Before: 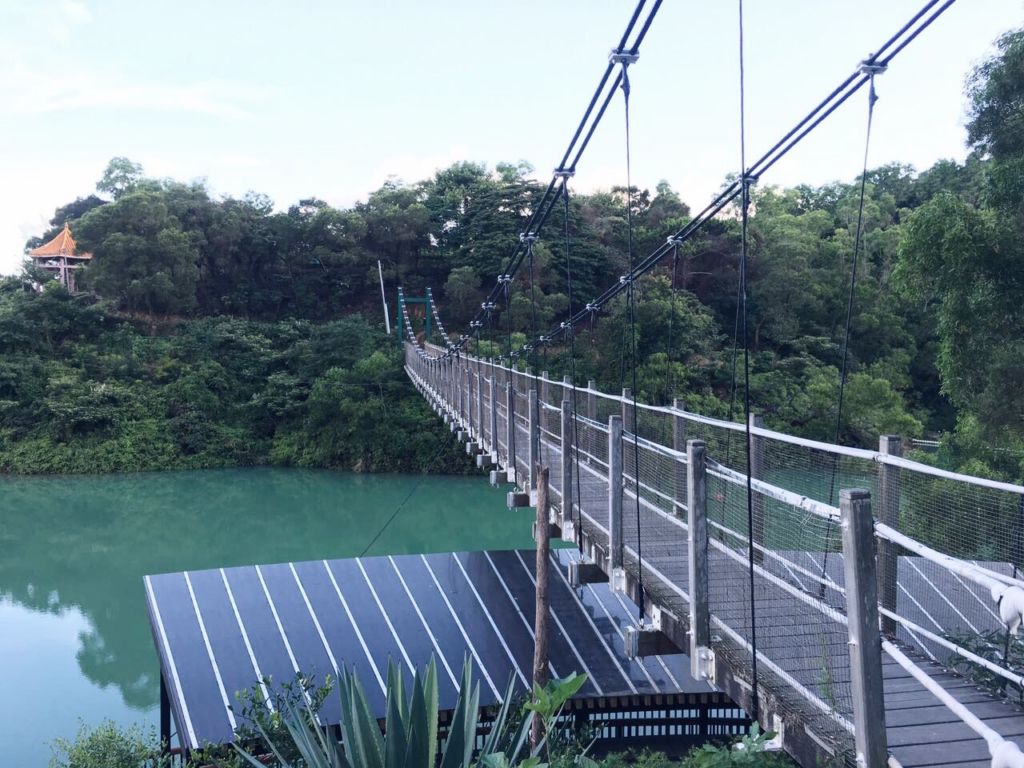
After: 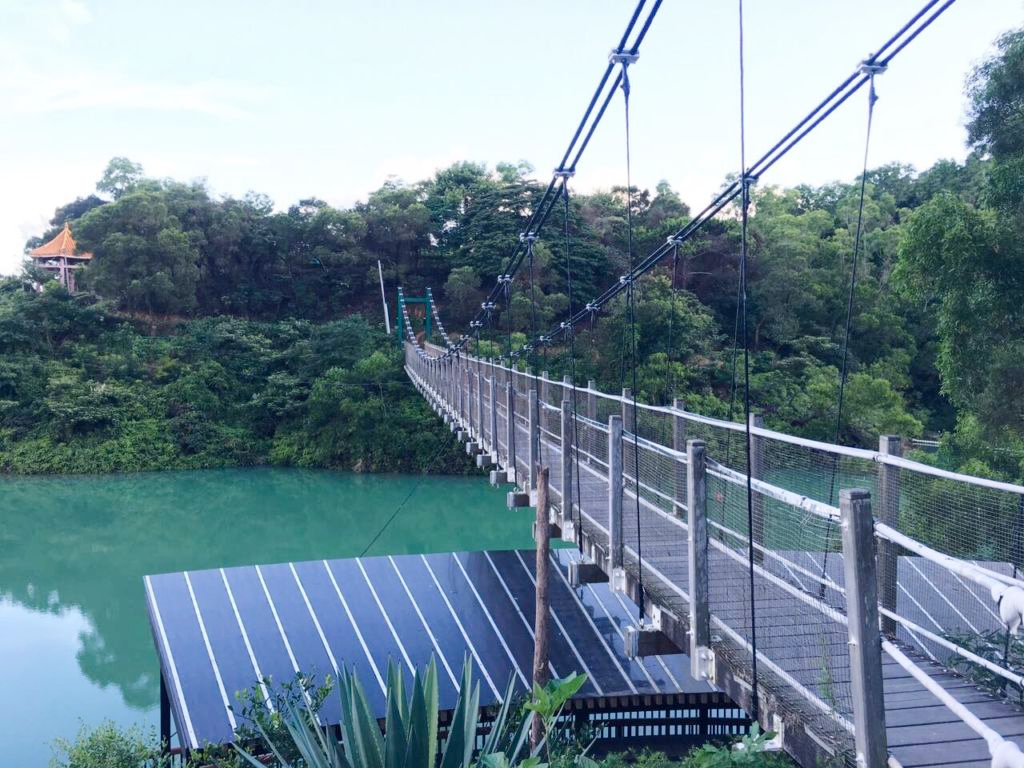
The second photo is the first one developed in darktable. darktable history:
color balance rgb: perceptual saturation grading › global saturation 15.611%, perceptual saturation grading › highlights -19.128%, perceptual saturation grading › shadows 20.014%, perceptual brilliance grading › mid-tones 10.243%, perceptual brilliance grading › shadows 15.598%
tone equalizer: on, module defaults
